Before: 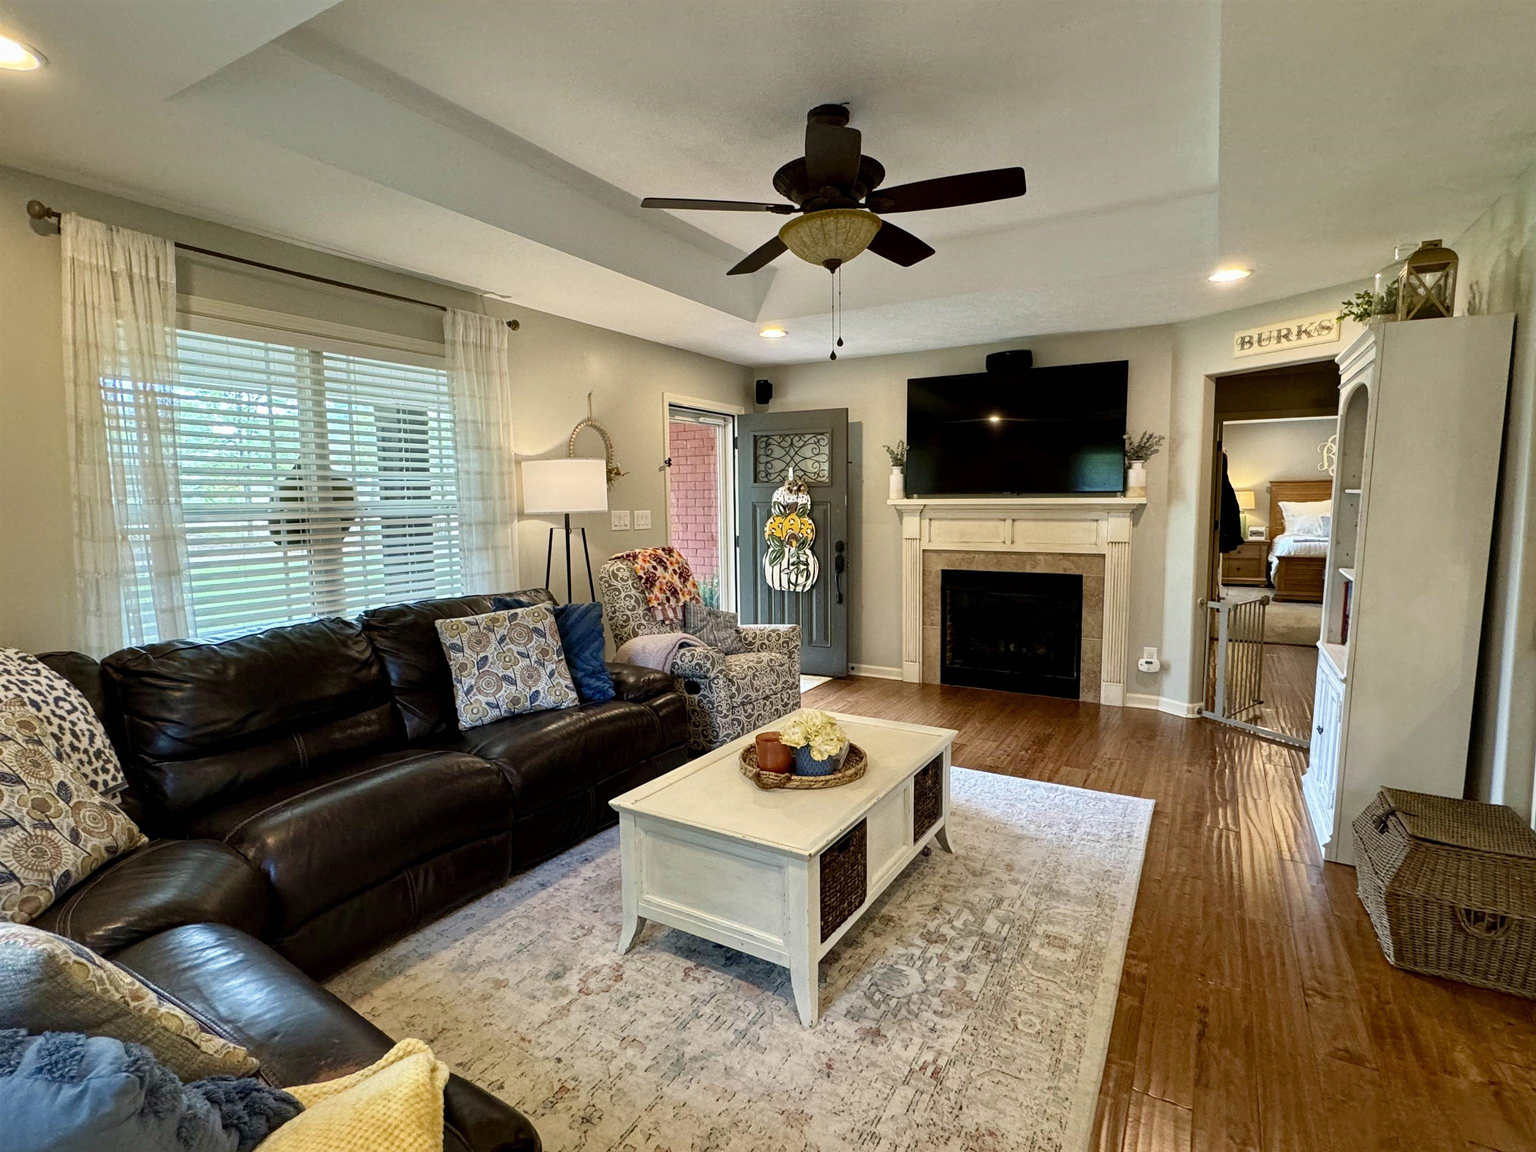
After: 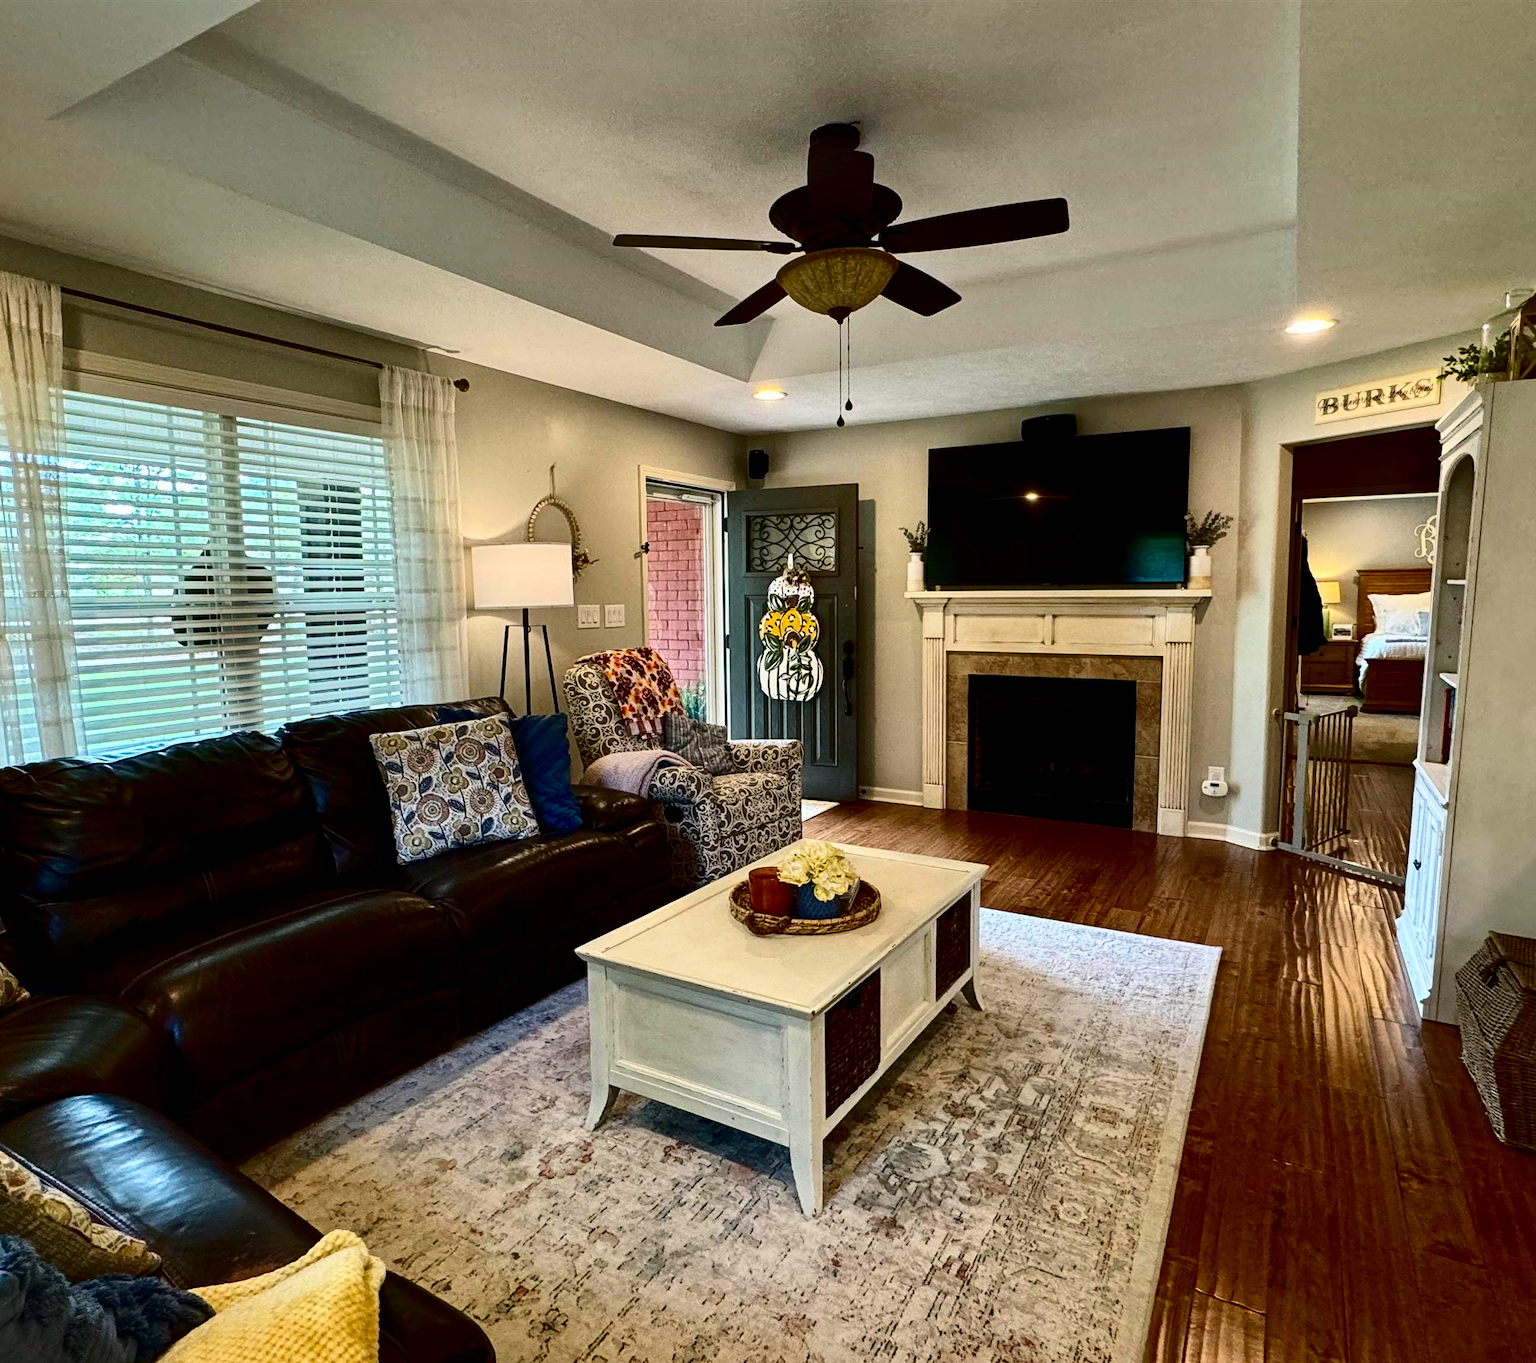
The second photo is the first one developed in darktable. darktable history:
crop: left 8.059%, right 7.491%
contrast brightness saturation: contrast 0.239, brightness -0.228, saturation 0.14
